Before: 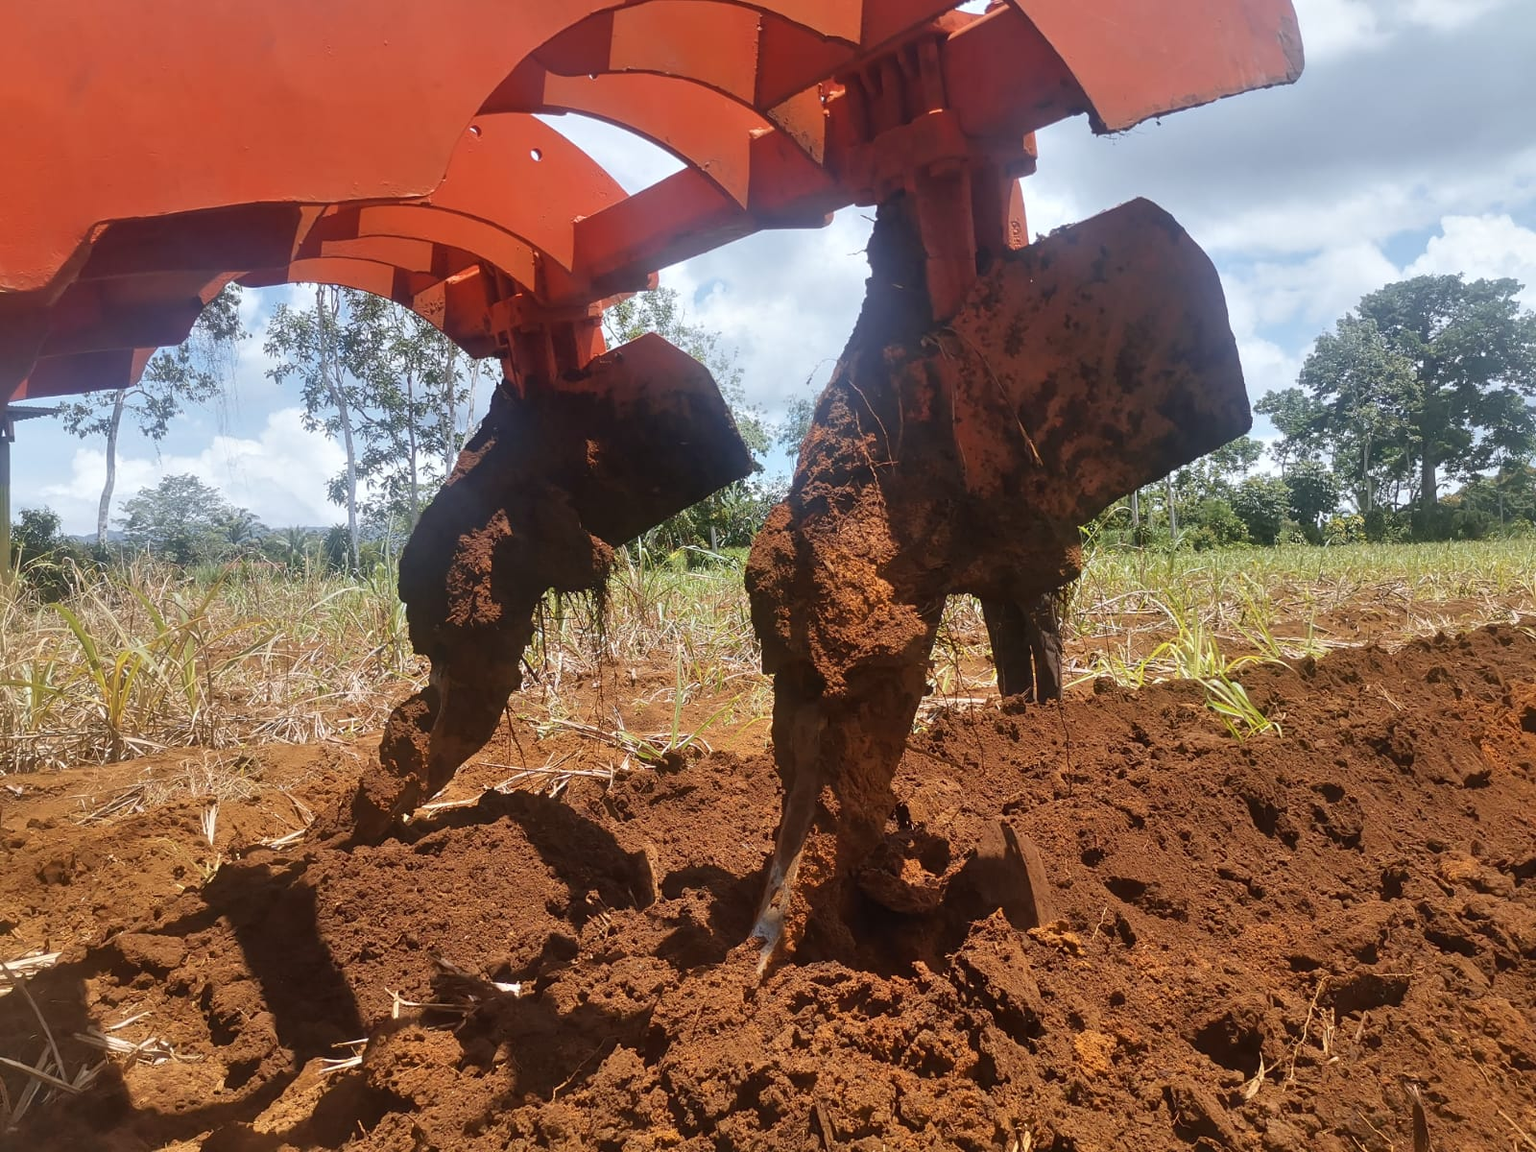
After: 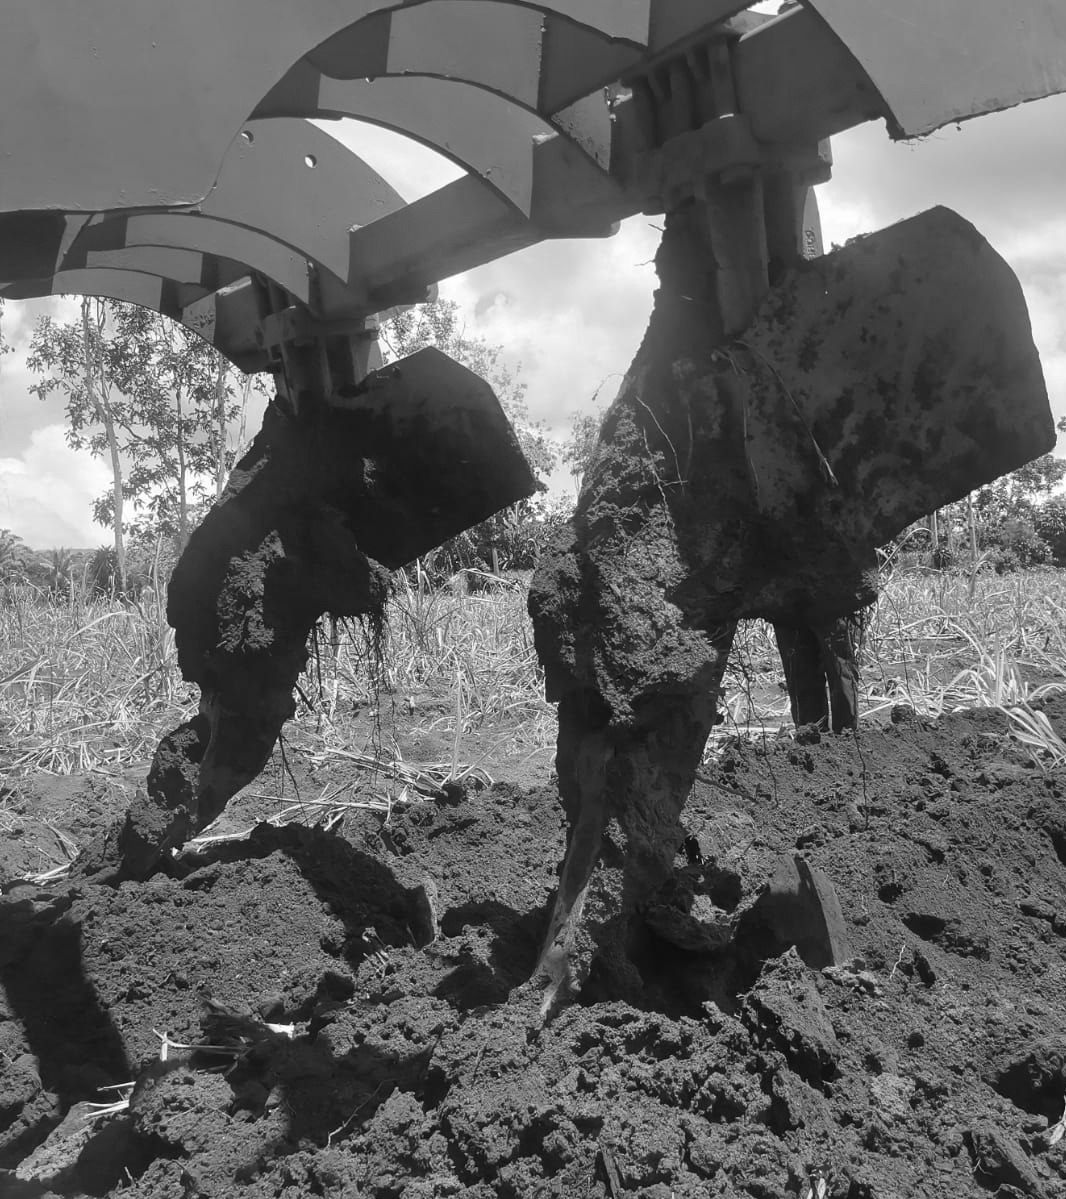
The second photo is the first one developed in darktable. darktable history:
crop and rotate: left 15.546%, right 17.787%
monochrome: on, module defaults
